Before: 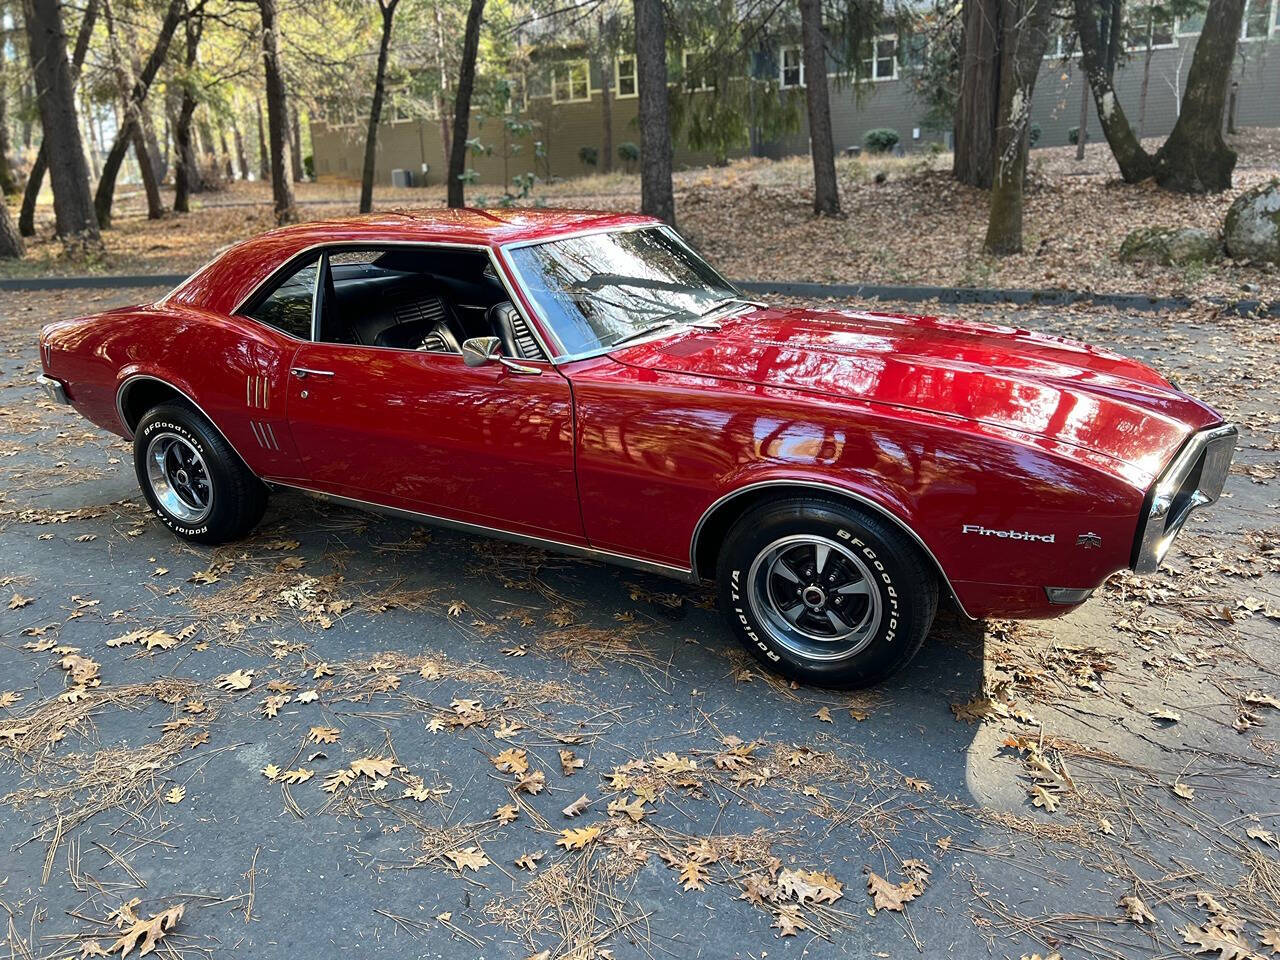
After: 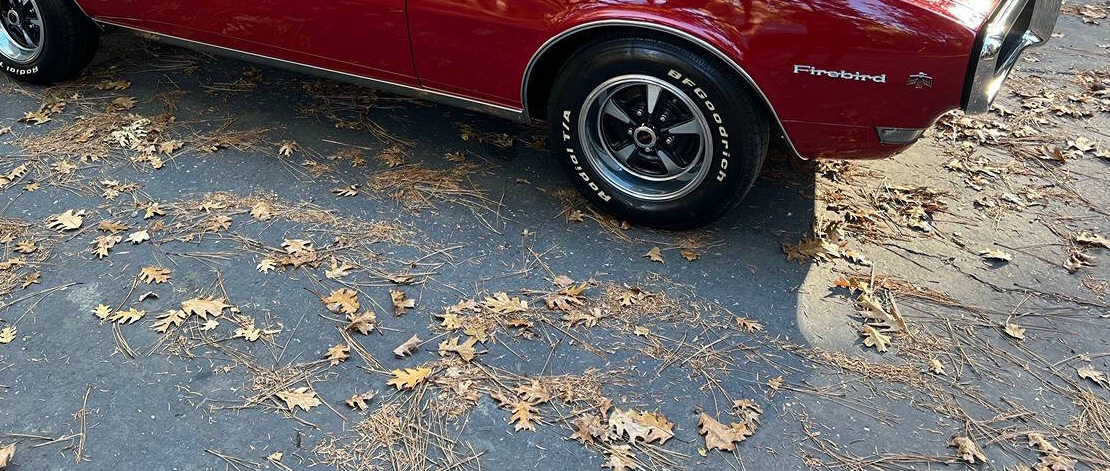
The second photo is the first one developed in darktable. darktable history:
crop and rotate: left 13.232%, top 47.983%, bottom 2.865%
